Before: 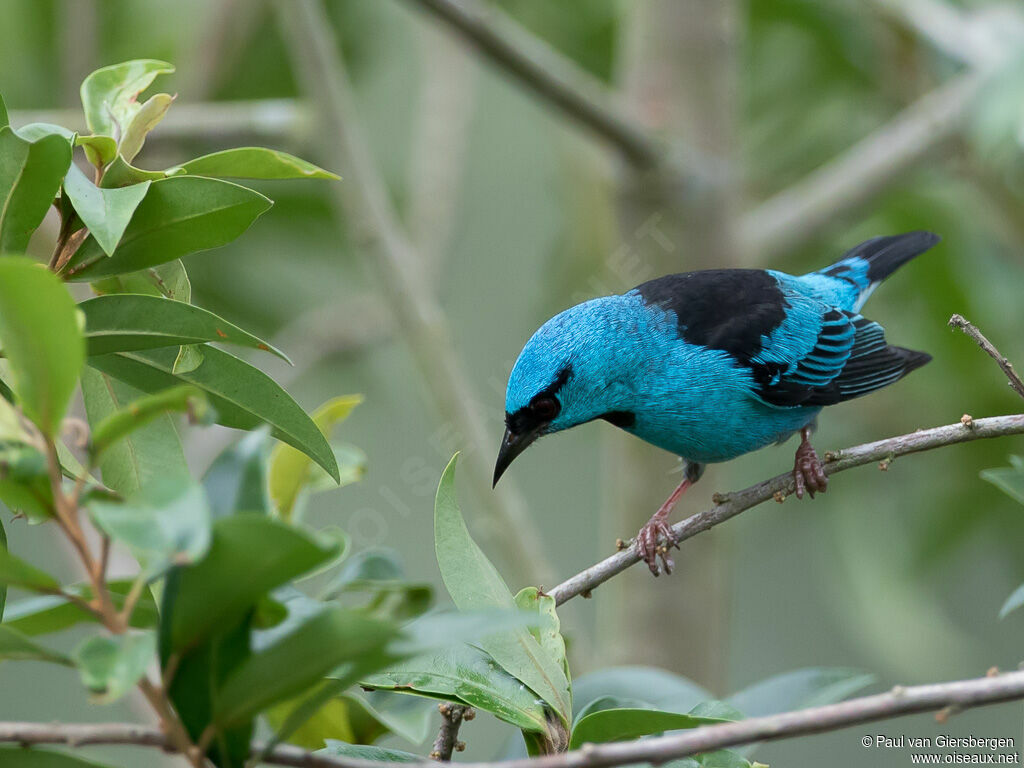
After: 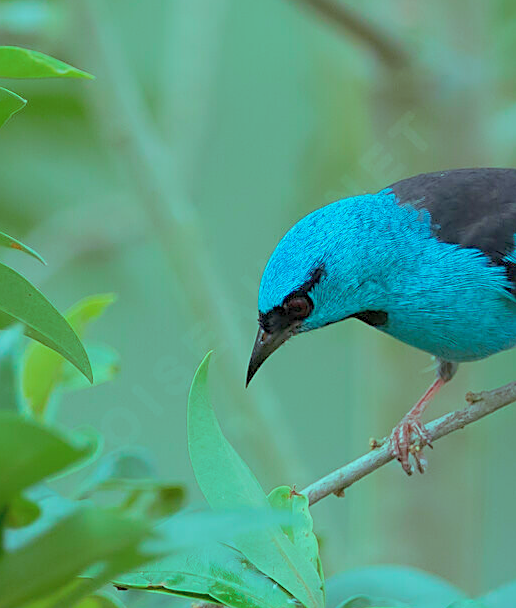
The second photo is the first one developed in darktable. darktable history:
contrast brightness saturation: brightness 0.143
sharpen: on, module defaults
color balance rgb: highlights gain › chroma 7.521%, highlights gain › hue 184.6°, white fulcrum 1.01 EV, perceptual saturation grading › global saturation 10.65%, contrast -29.557%
shadows and highlights: shadows 3.58, highlights -16.36, soften with gaussian
crop and rotate: angle 0.022°, left 24.196%, top 13.184%, right 25.372%, bottom 7.592%
